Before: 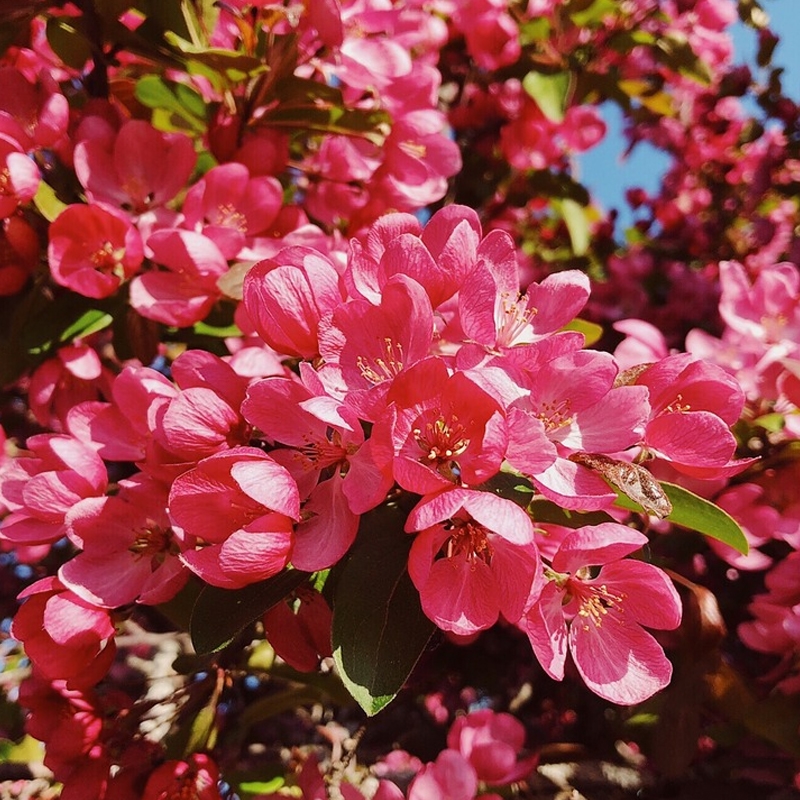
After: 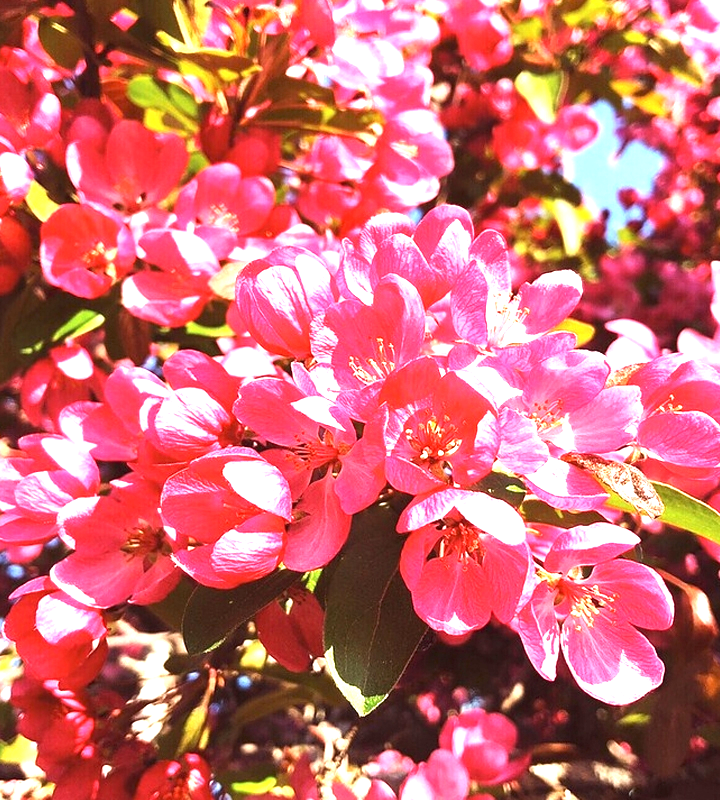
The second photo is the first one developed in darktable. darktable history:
exposure: black level correction 0, exposure 1.75 EV, compensate exposure bias true, compensate highlight preservation false
crop and rotate: left 1.088%, right 8.807%
